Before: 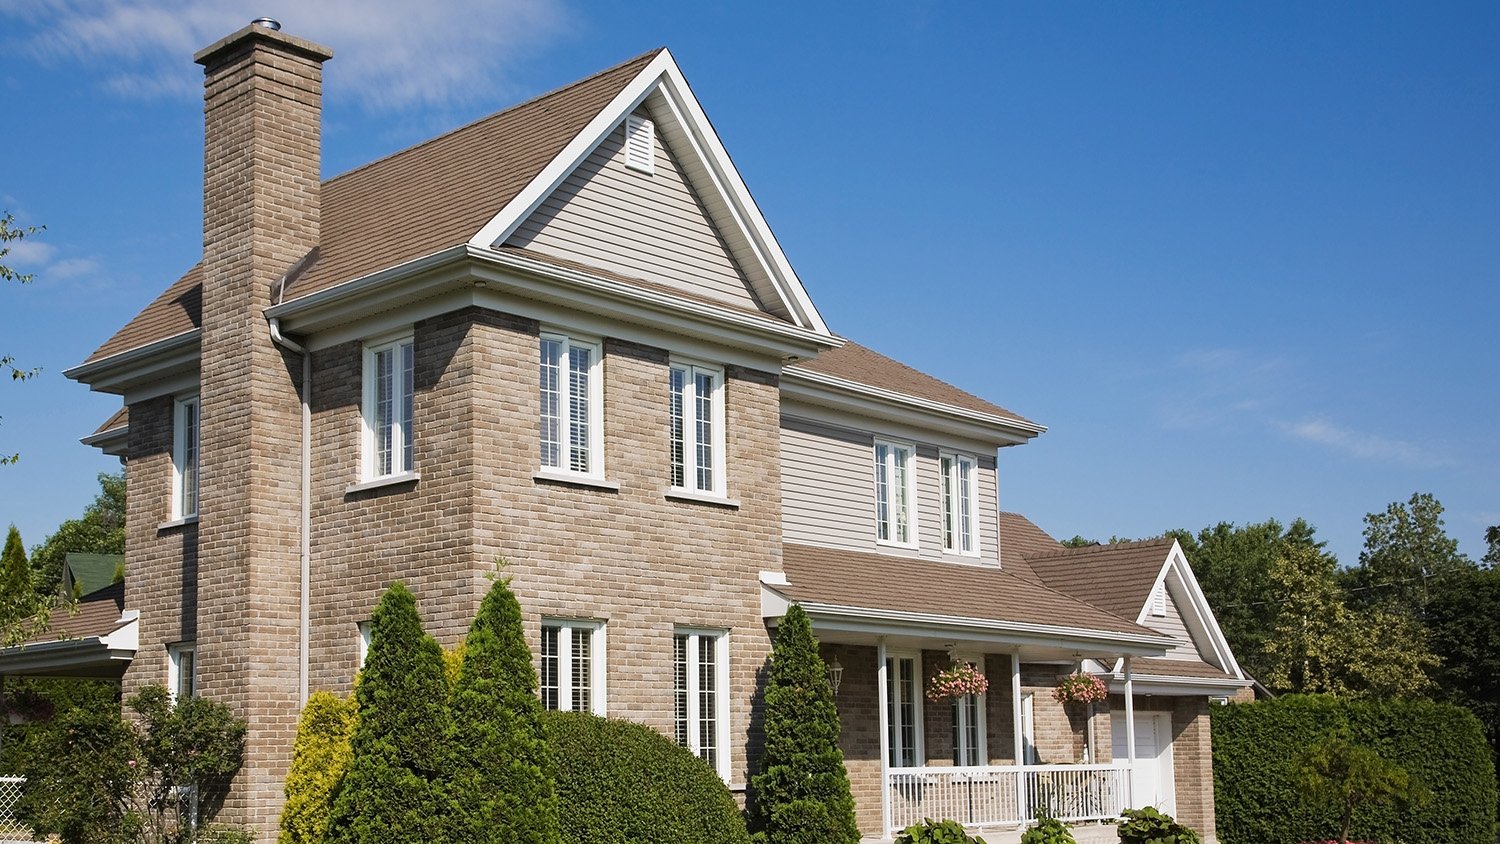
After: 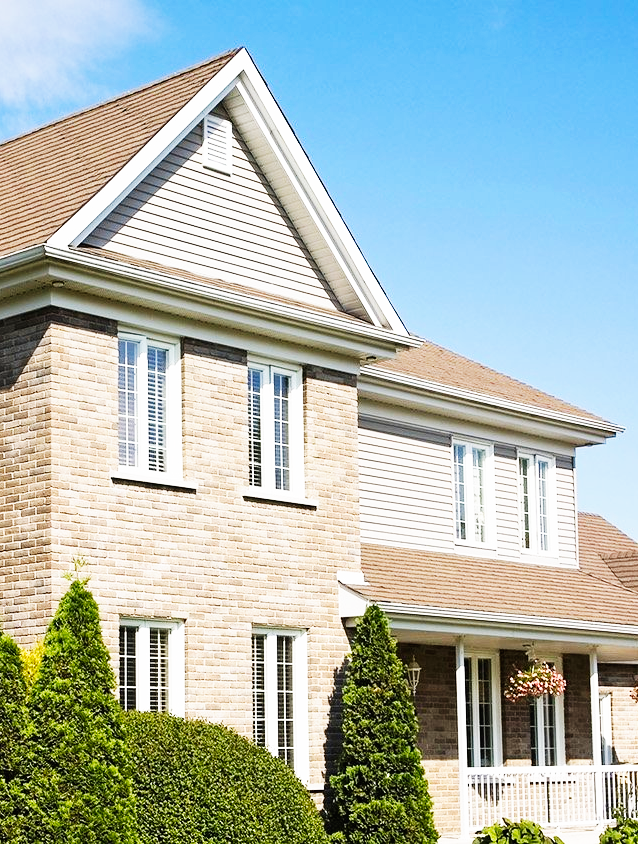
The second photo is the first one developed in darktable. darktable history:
crop: left 28.163%, right 29.234%
base curve: curves: ch0 [(0, 0) (0.007, 0.004) (0.027, 0.03) (0.046, 0.07) (0.207, 0.54) (0.442, 0.872) (0.673, 0.972) (1, 1)], preserve colors none
